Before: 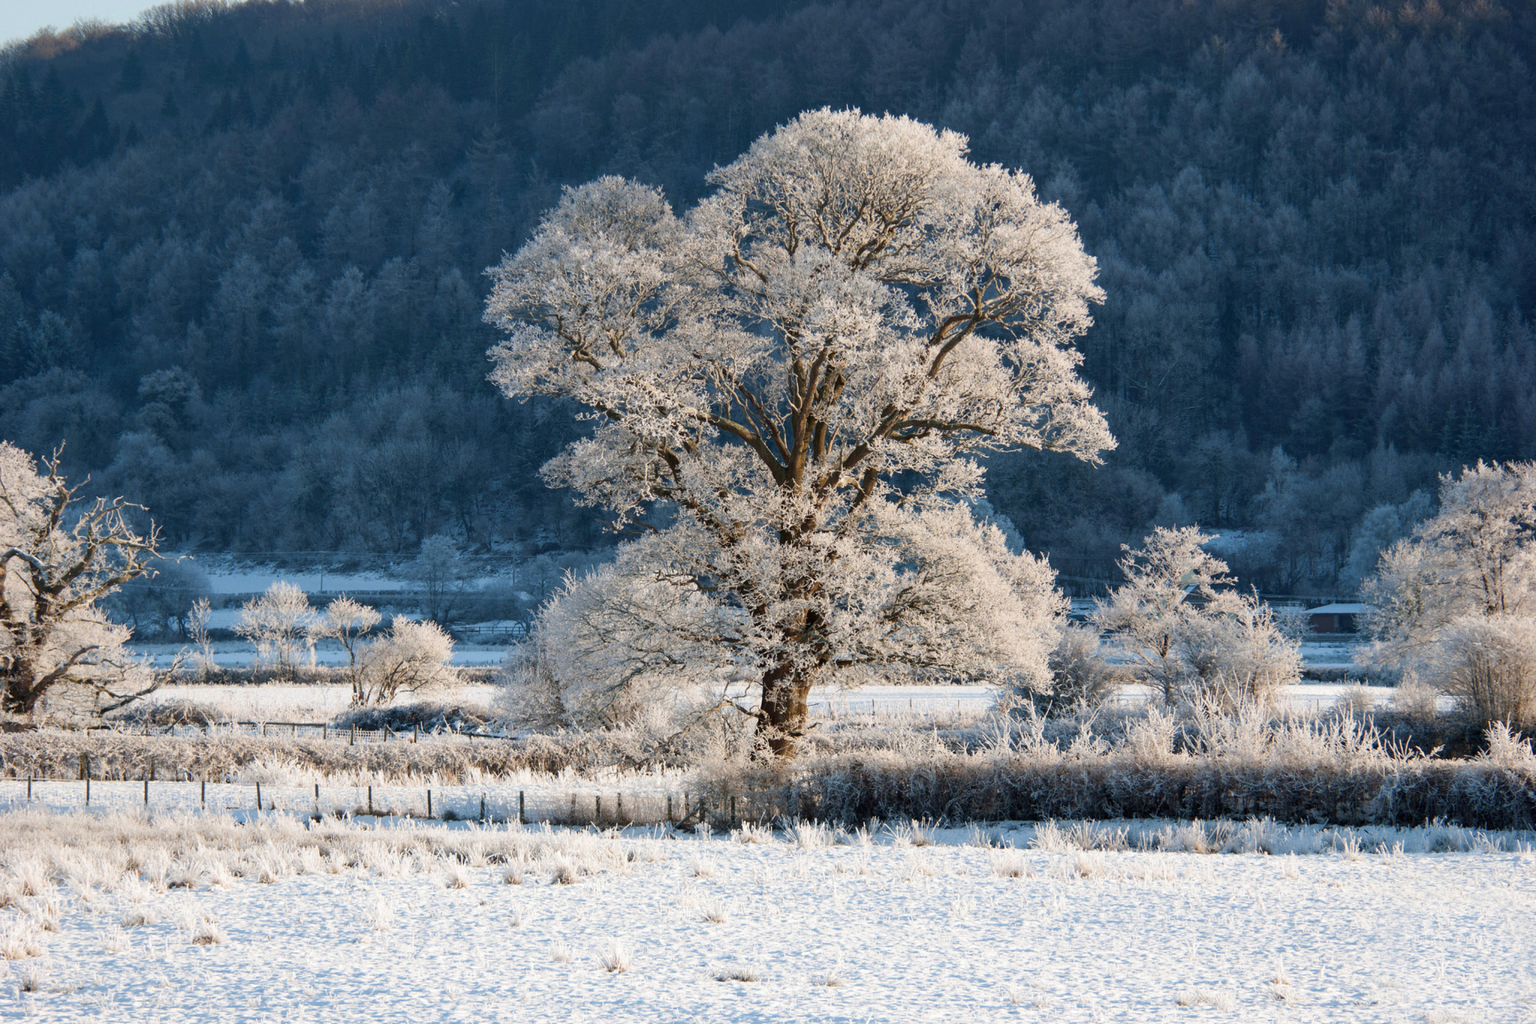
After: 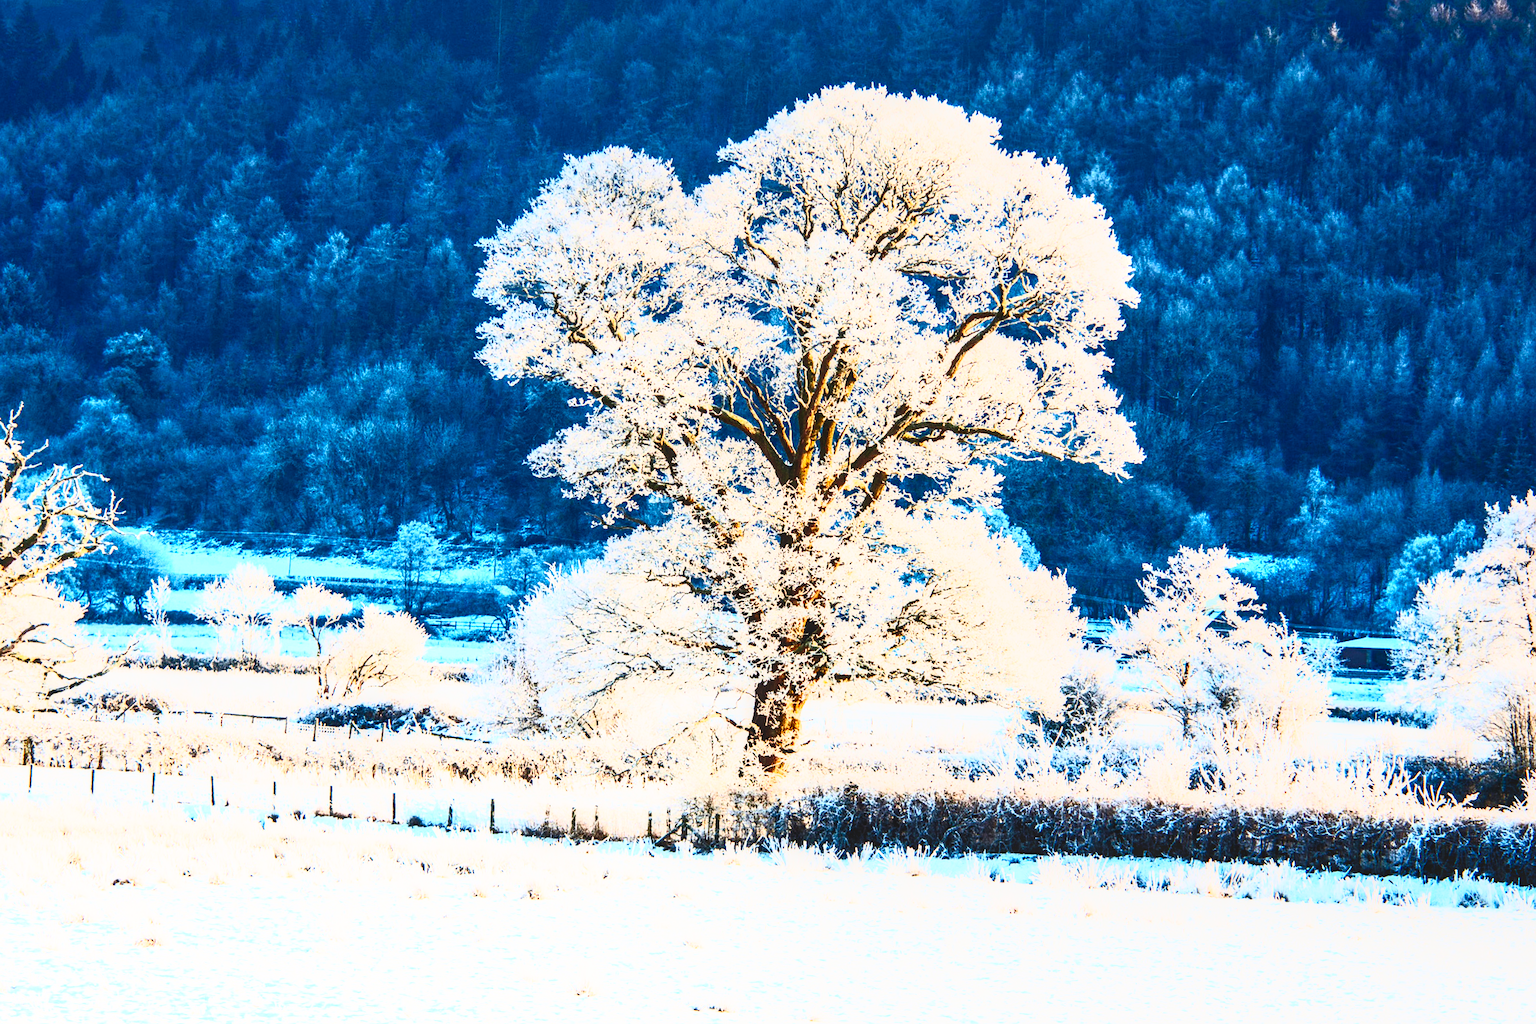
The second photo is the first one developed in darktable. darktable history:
exposure: exposure -0.429 EV, compensate exposure bias true, compensate highlight preservation false
sharpen: amount 0.203
local contrast: on, module defaults
crop and rotate: angle -2.57°
base curve: curves: ch0 [(0, 0.003) (0.001, 0.002) (0.006, 0.004) (0.02, 0.022) (0.048, 0.086) (0.094, 0.234) (0.162, 0.431) (0.258, 0.629) (0.385, 0.8) (0.548, 0.918) (0.751, 0.988) (1, 1)], preserve colors none
contrast brightness saturation: contrast 0.832, brightness 0.61, saturation 0.589
